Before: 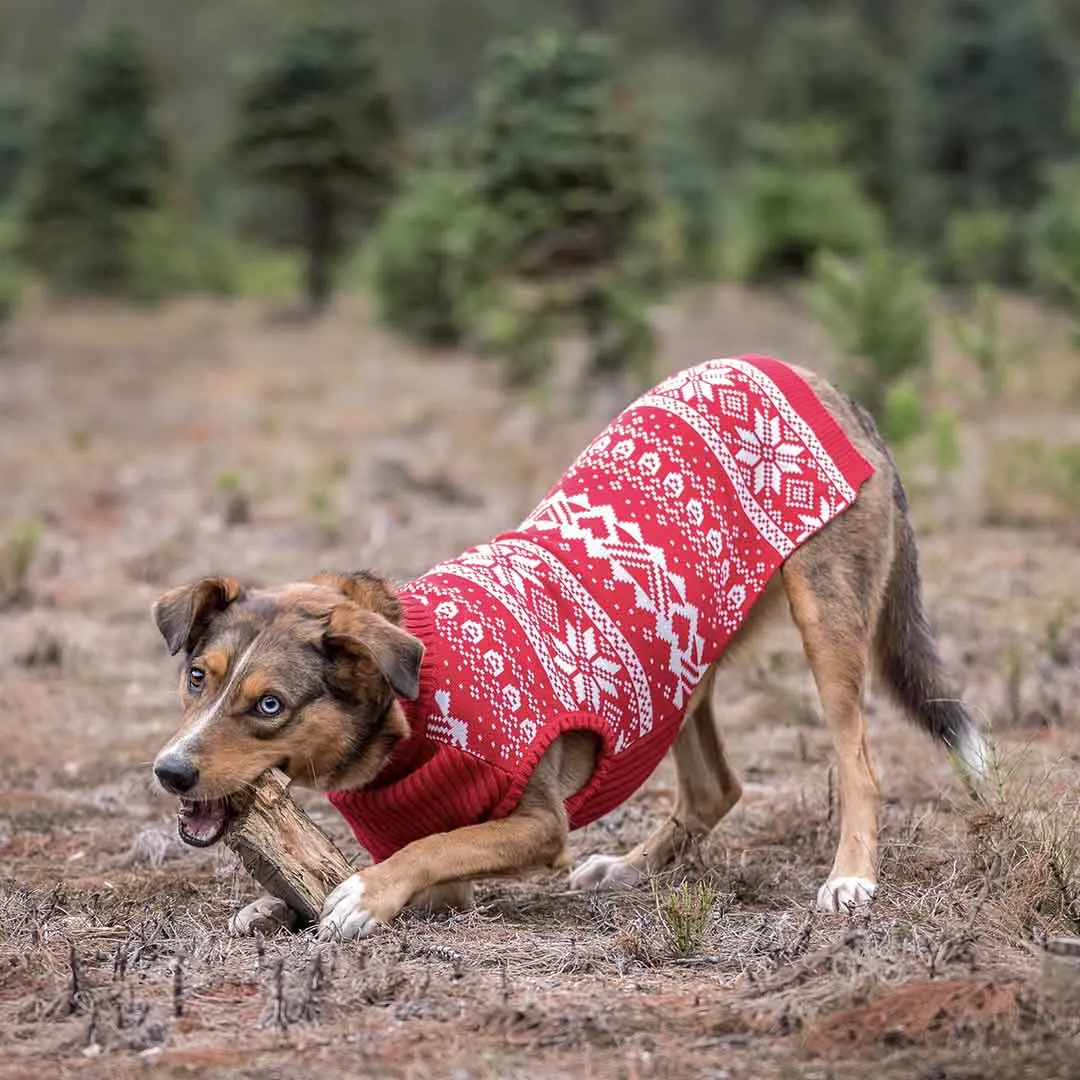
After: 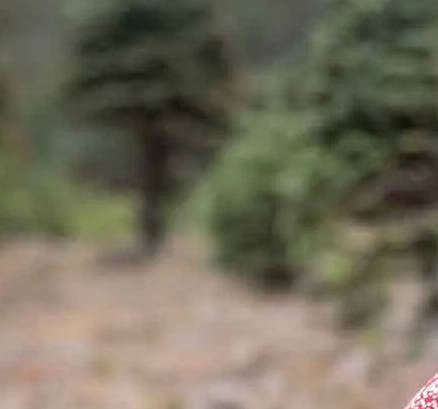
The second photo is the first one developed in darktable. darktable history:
crop: left 15.452%, top 5.459%, right 43.956%, bottom 56.62%
tone equalizer: on, module defaults
